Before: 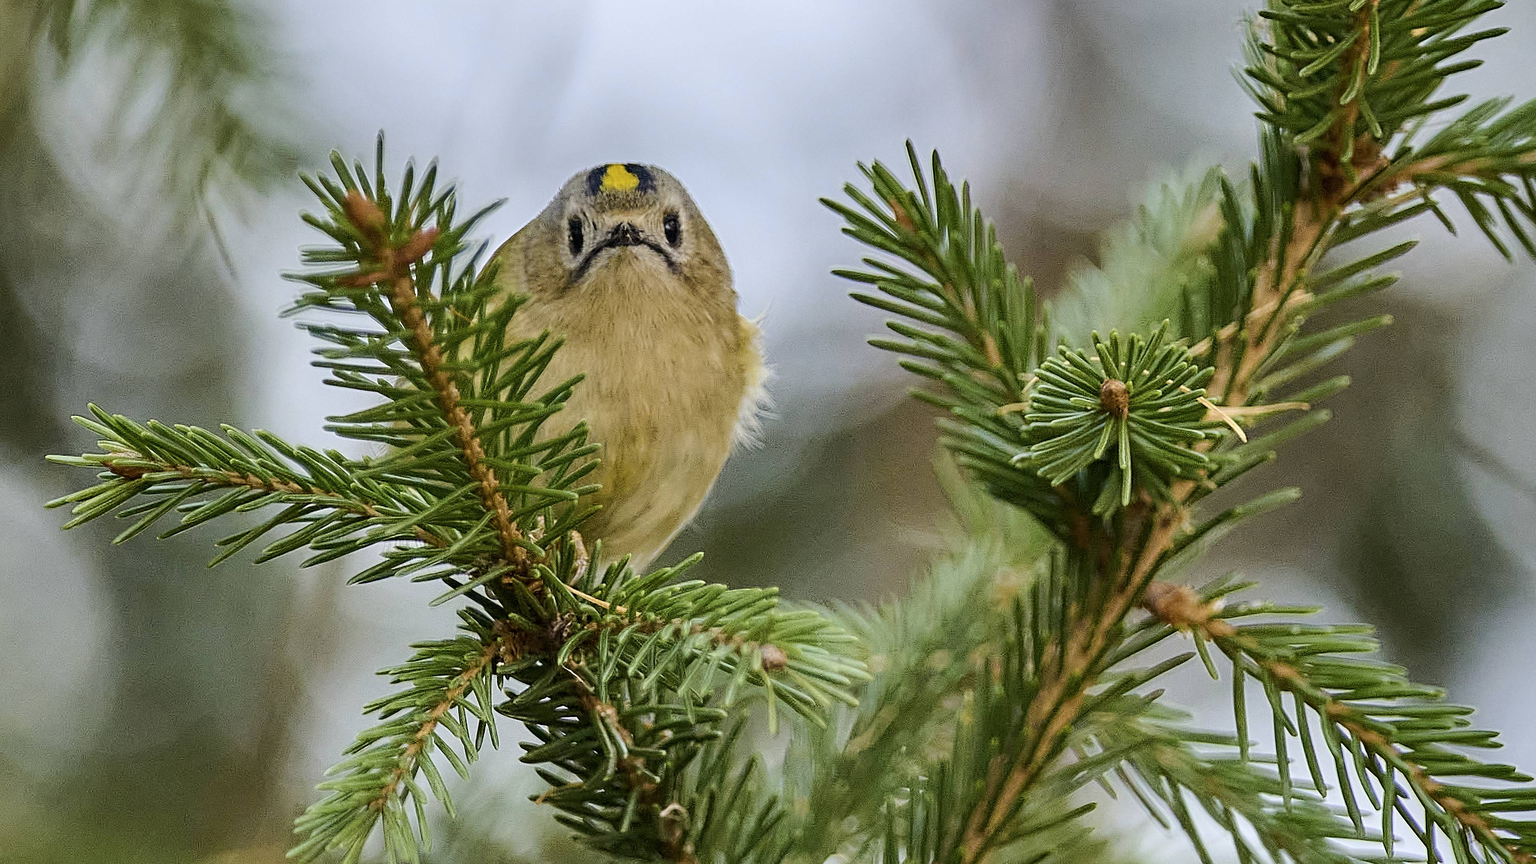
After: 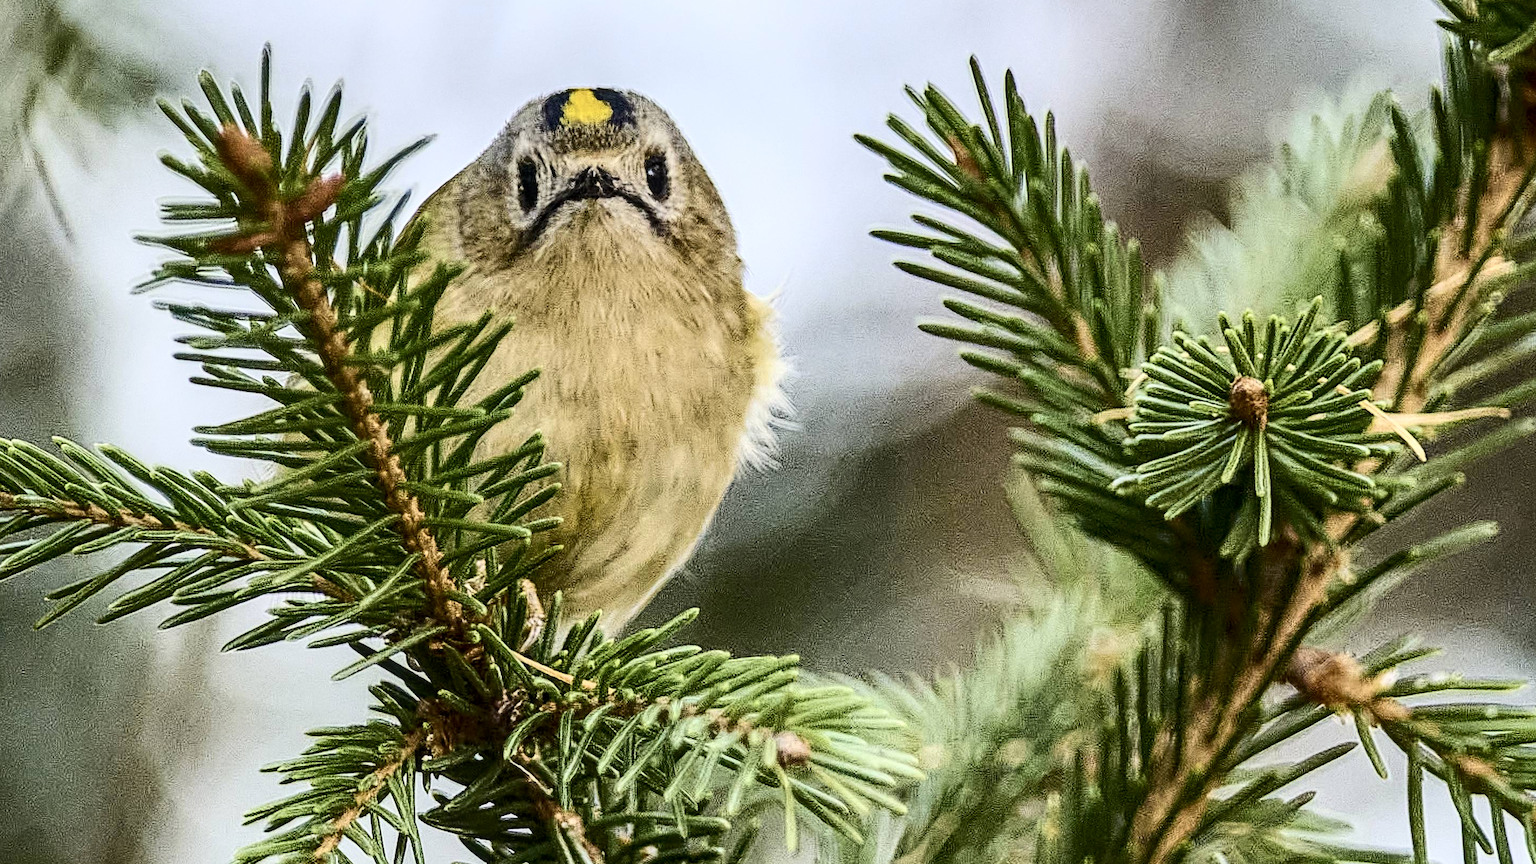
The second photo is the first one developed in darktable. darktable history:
contrast brightness saturation: contrast 0.39, brightness 0.1
local contrast: on, module defaults
crop and rotate: left 11.831%, top 11.346%, right 13.429%, bottom 13.899%
